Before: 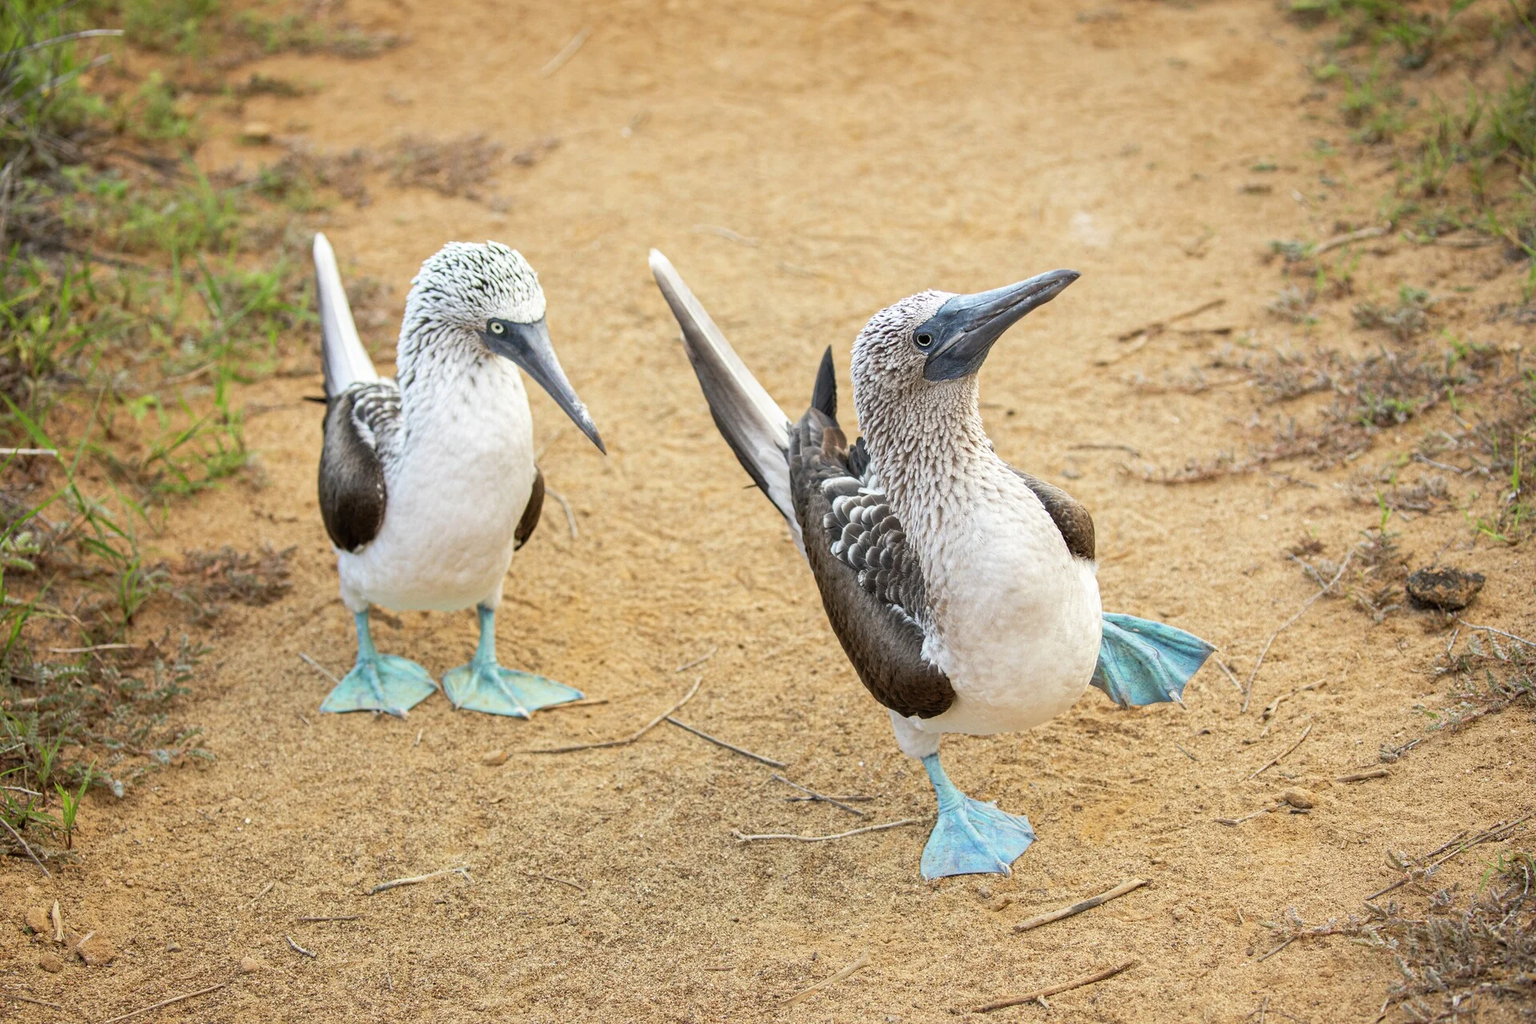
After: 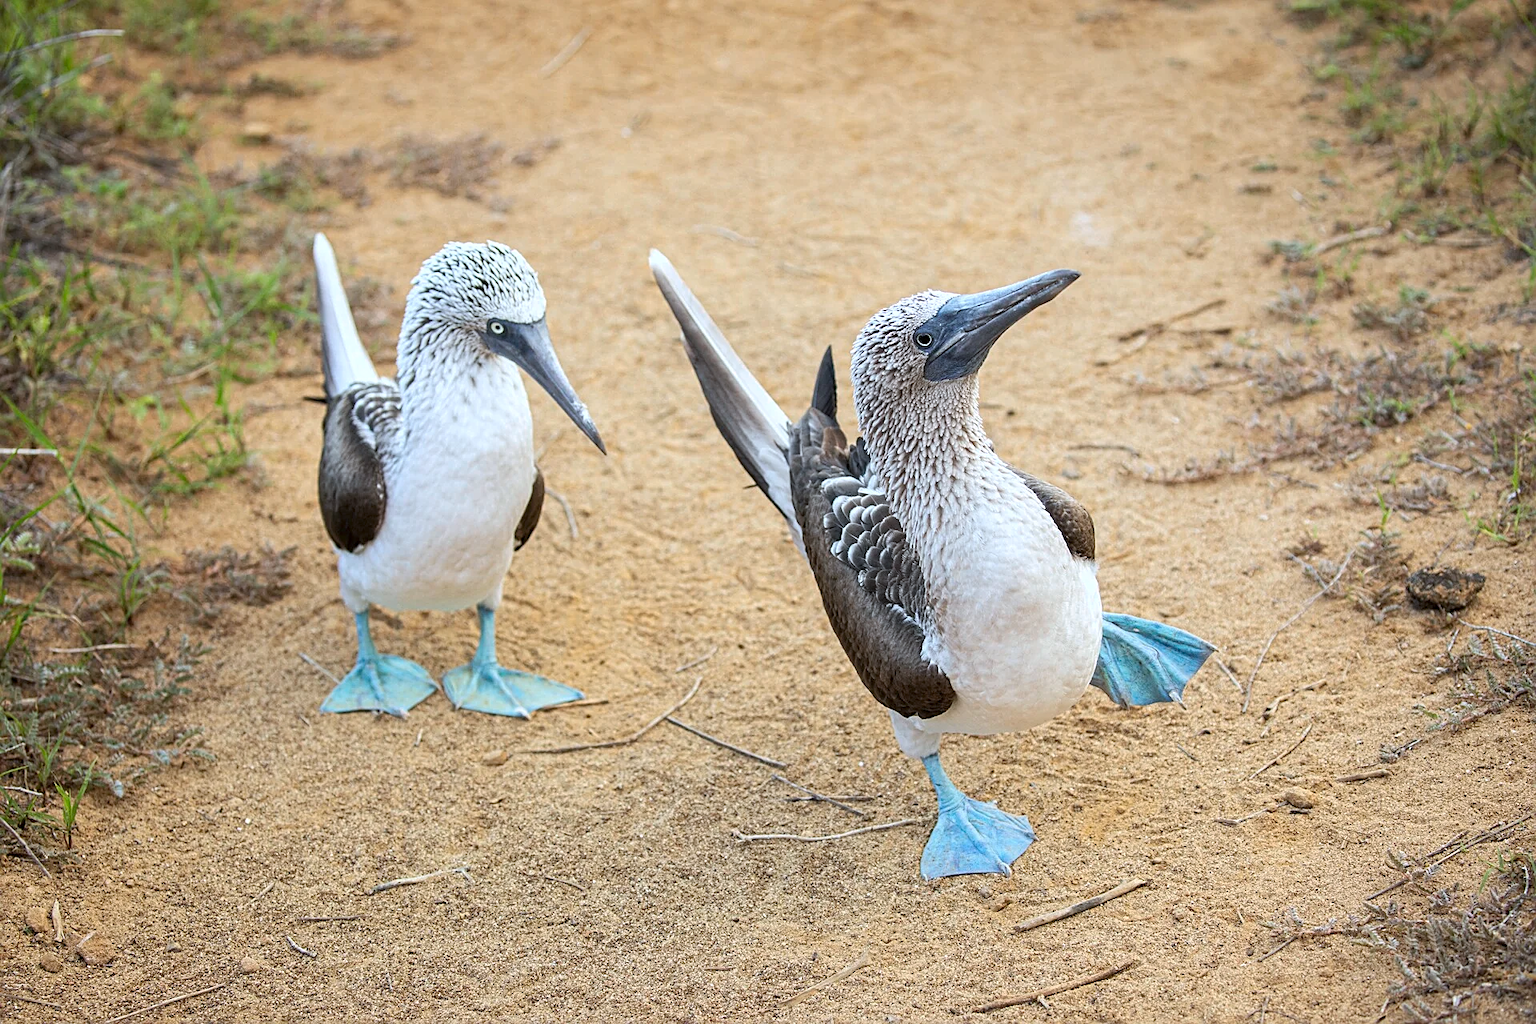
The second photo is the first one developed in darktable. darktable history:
color calibration: illuminant custom, x 0.368, y 0.373, temperature 4330.32 K
sharpen: on, module defaults
